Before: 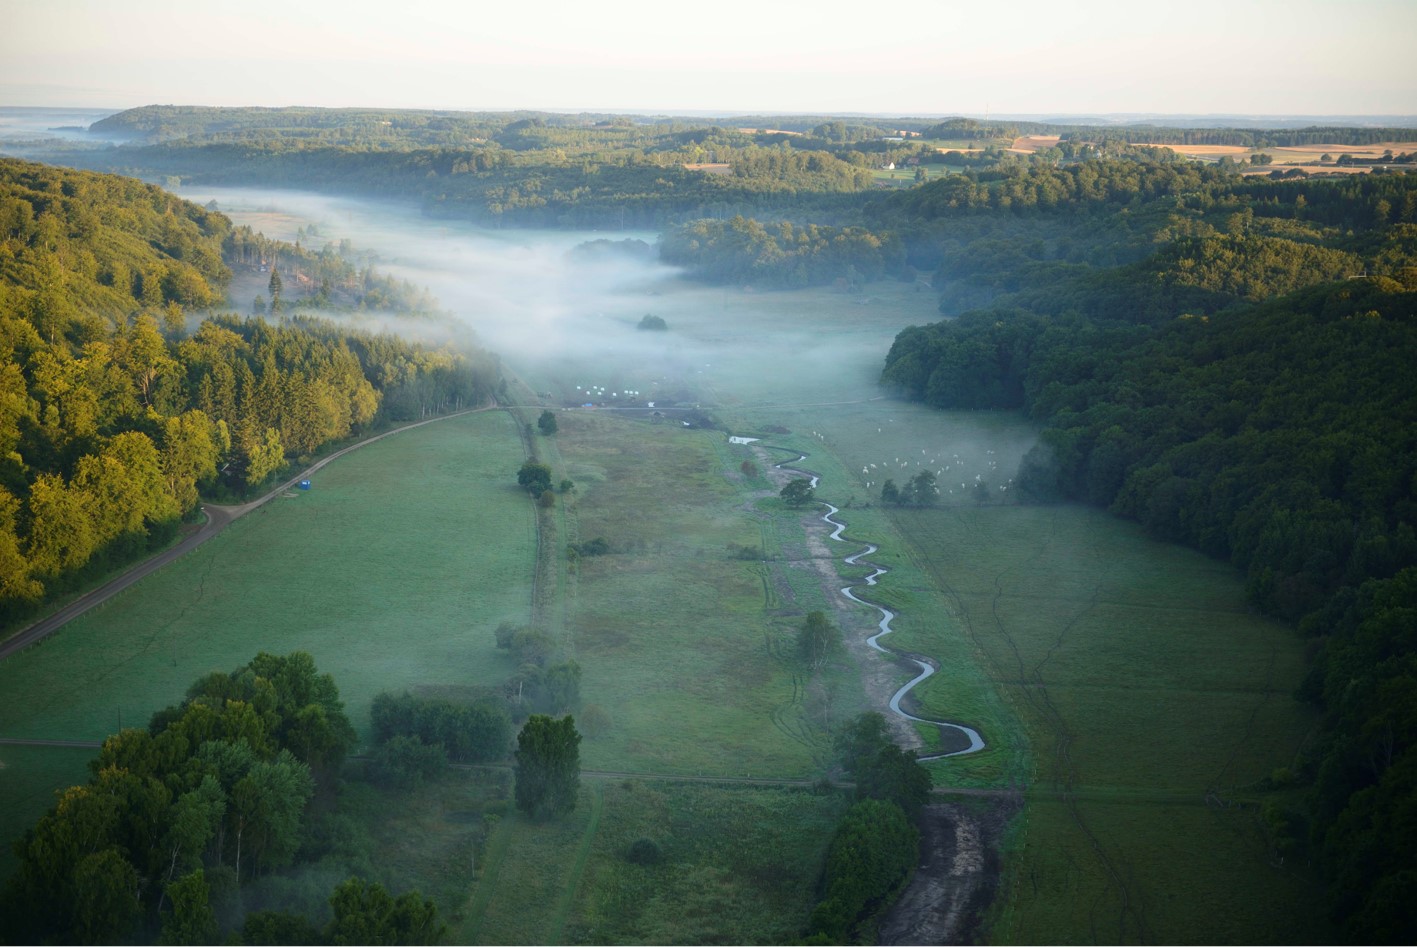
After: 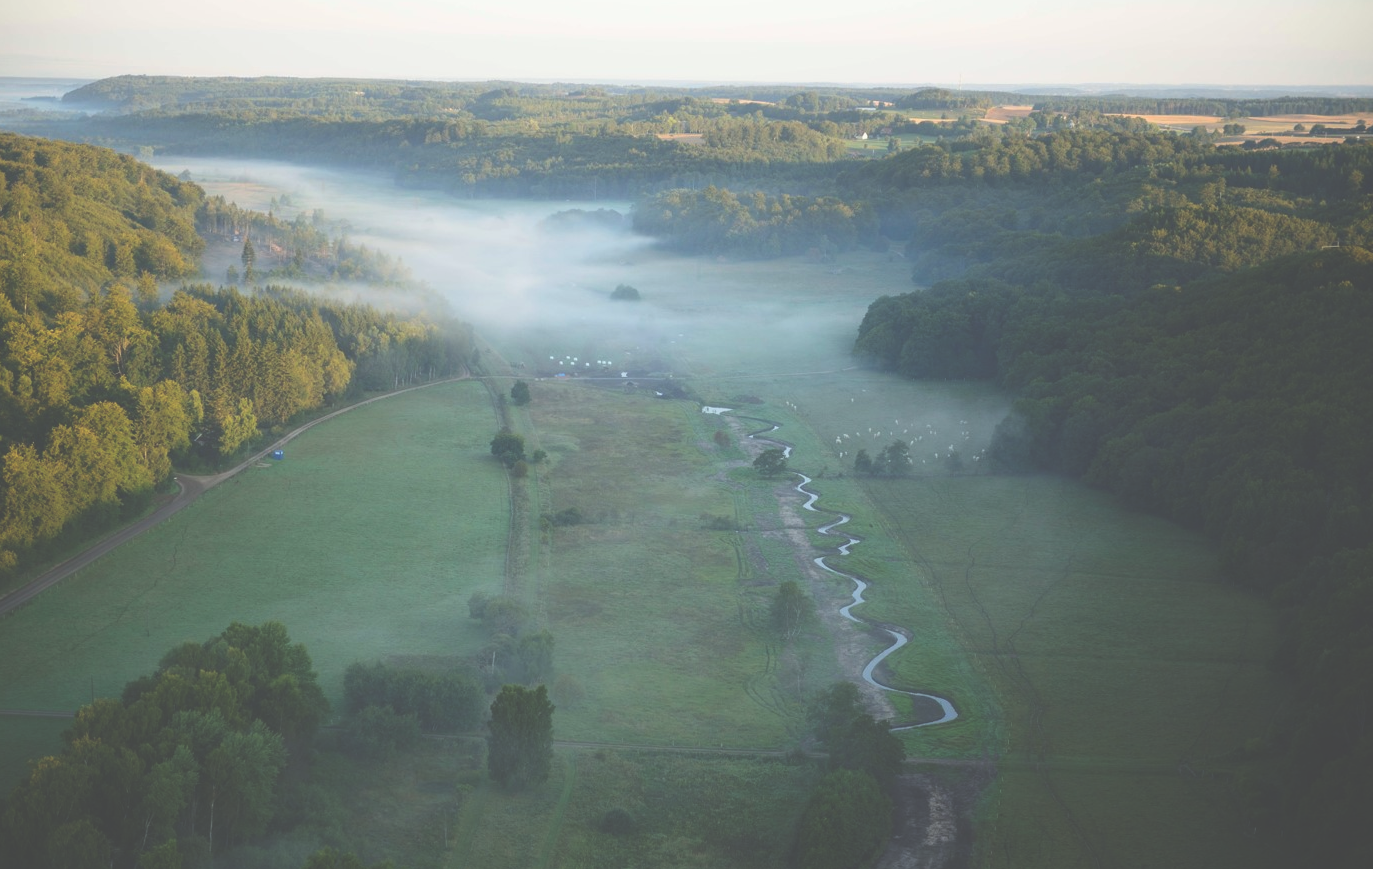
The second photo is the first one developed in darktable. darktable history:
crop: left 1.964%, top 3.251%, right 1.122%, bottom 4.933%
exposure: black level correction -0.062, exposure -0.05 EV, compensate highlight preservation false
